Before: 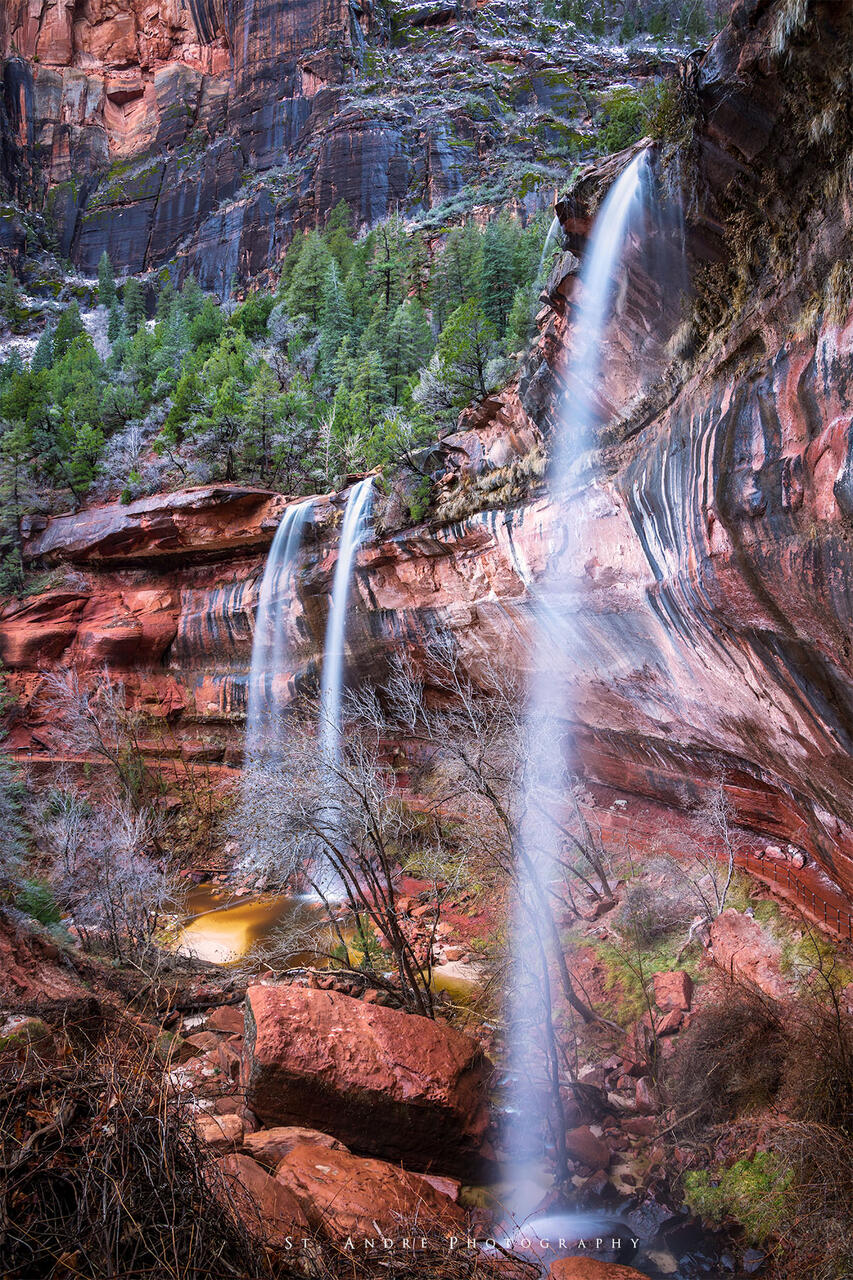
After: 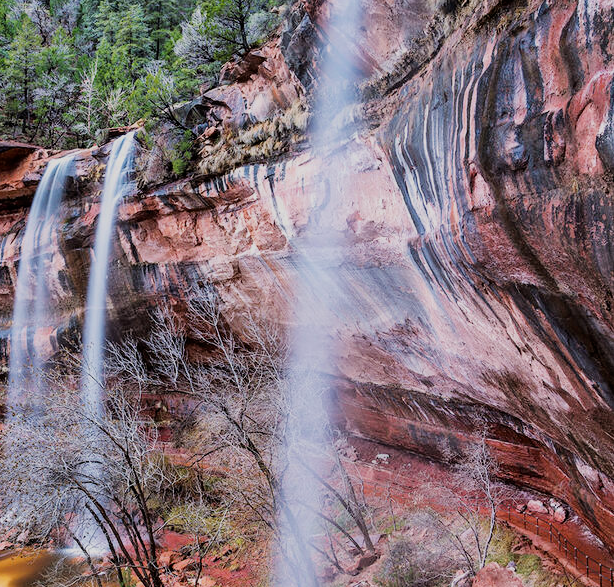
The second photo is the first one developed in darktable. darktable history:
shadows and highlights: shadows -30, highlights 30
crop and rotate: left 27.938%, top 27.046%, bottom 27.046%
filmic rgb: black relative exposure -7.65 EV, white relative exposure 4.56 EV, hardness 3.61, contrast 1.05
